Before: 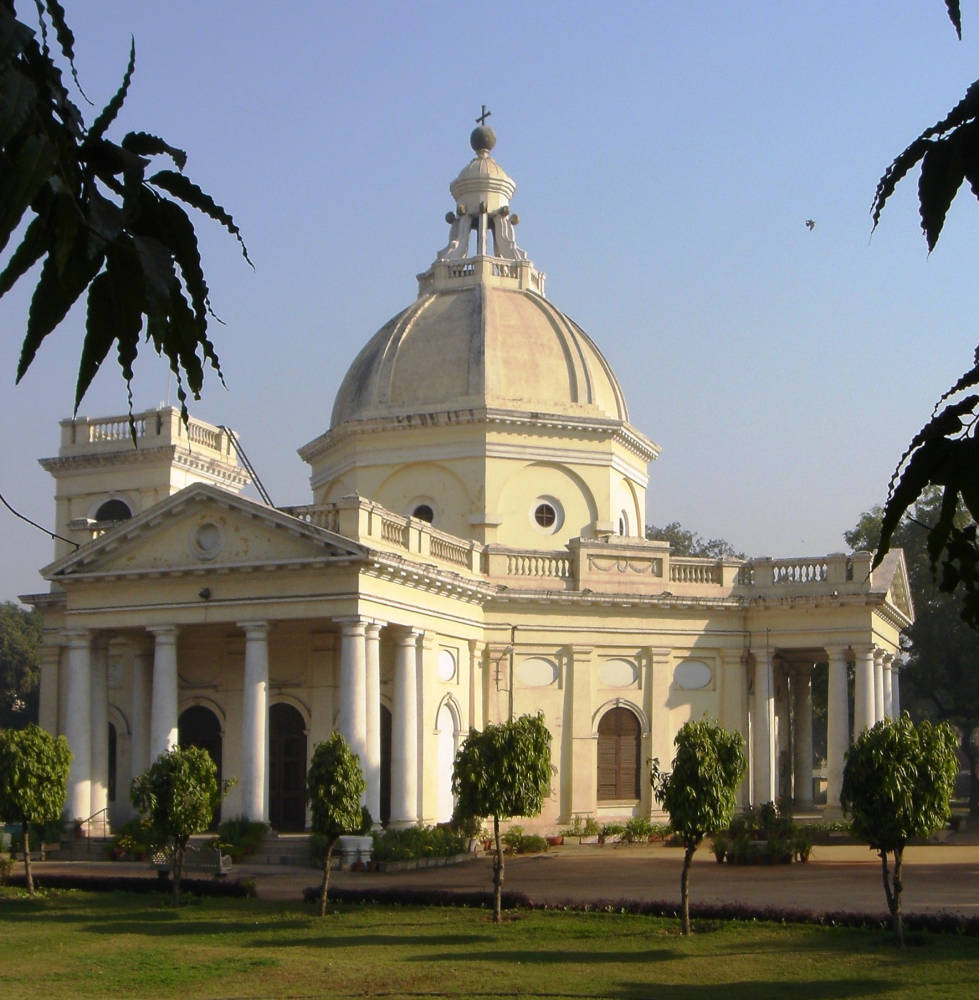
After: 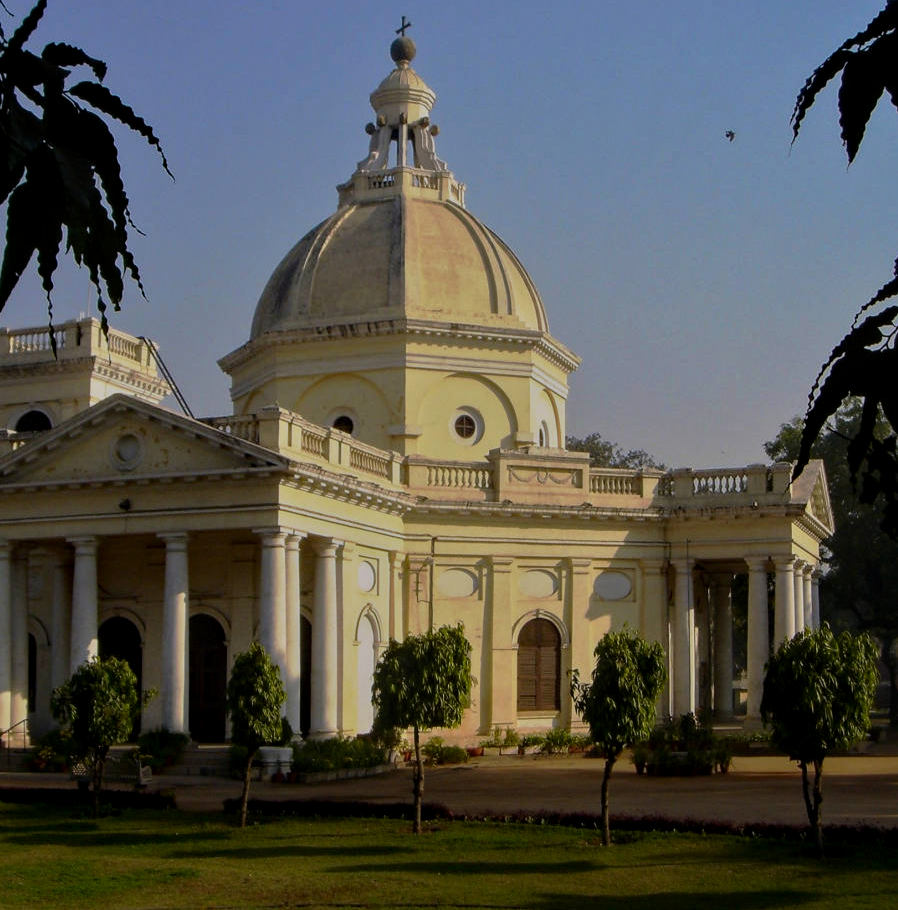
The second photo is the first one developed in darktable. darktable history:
crop and rotate: left 8.174%, top 8.987%
local contrast: on, module defaults
haze removal: compatibility mode true, adaptive false
base curve: preserve colors none
contrast brightness saturation: saturation 0.121
color correction: highlights b* -0.007, saturation 1.11
tone equalizer: -8 EV 0.026 EV, -7 EV -0.04 EV, -6 EV 0.035 EV, -5 EV 0.044 EV, -4 EV 0.307 EV, -3 EV 0.634 EV, -2 EV 0.584 EV, -1 EV 0.174 EV, +0 EV 0.017 EV
exposure: exposure -1.466 EV, compensate exposure bias true, compensate highlight preservation false
